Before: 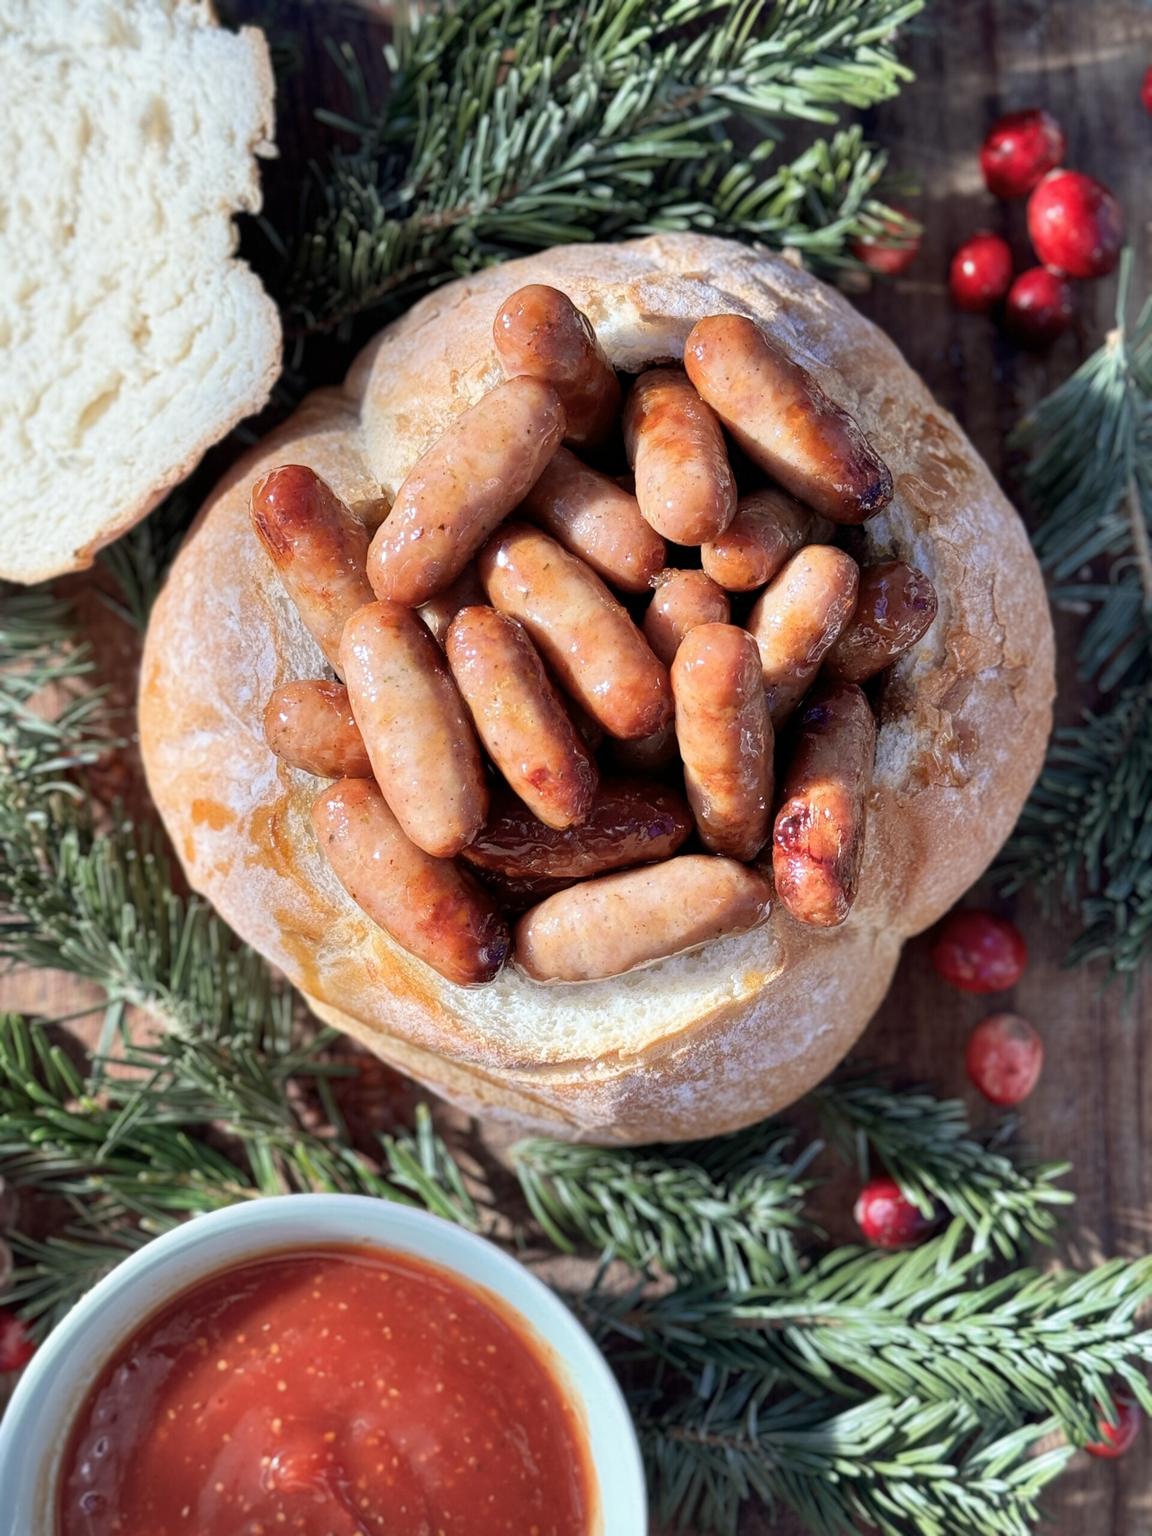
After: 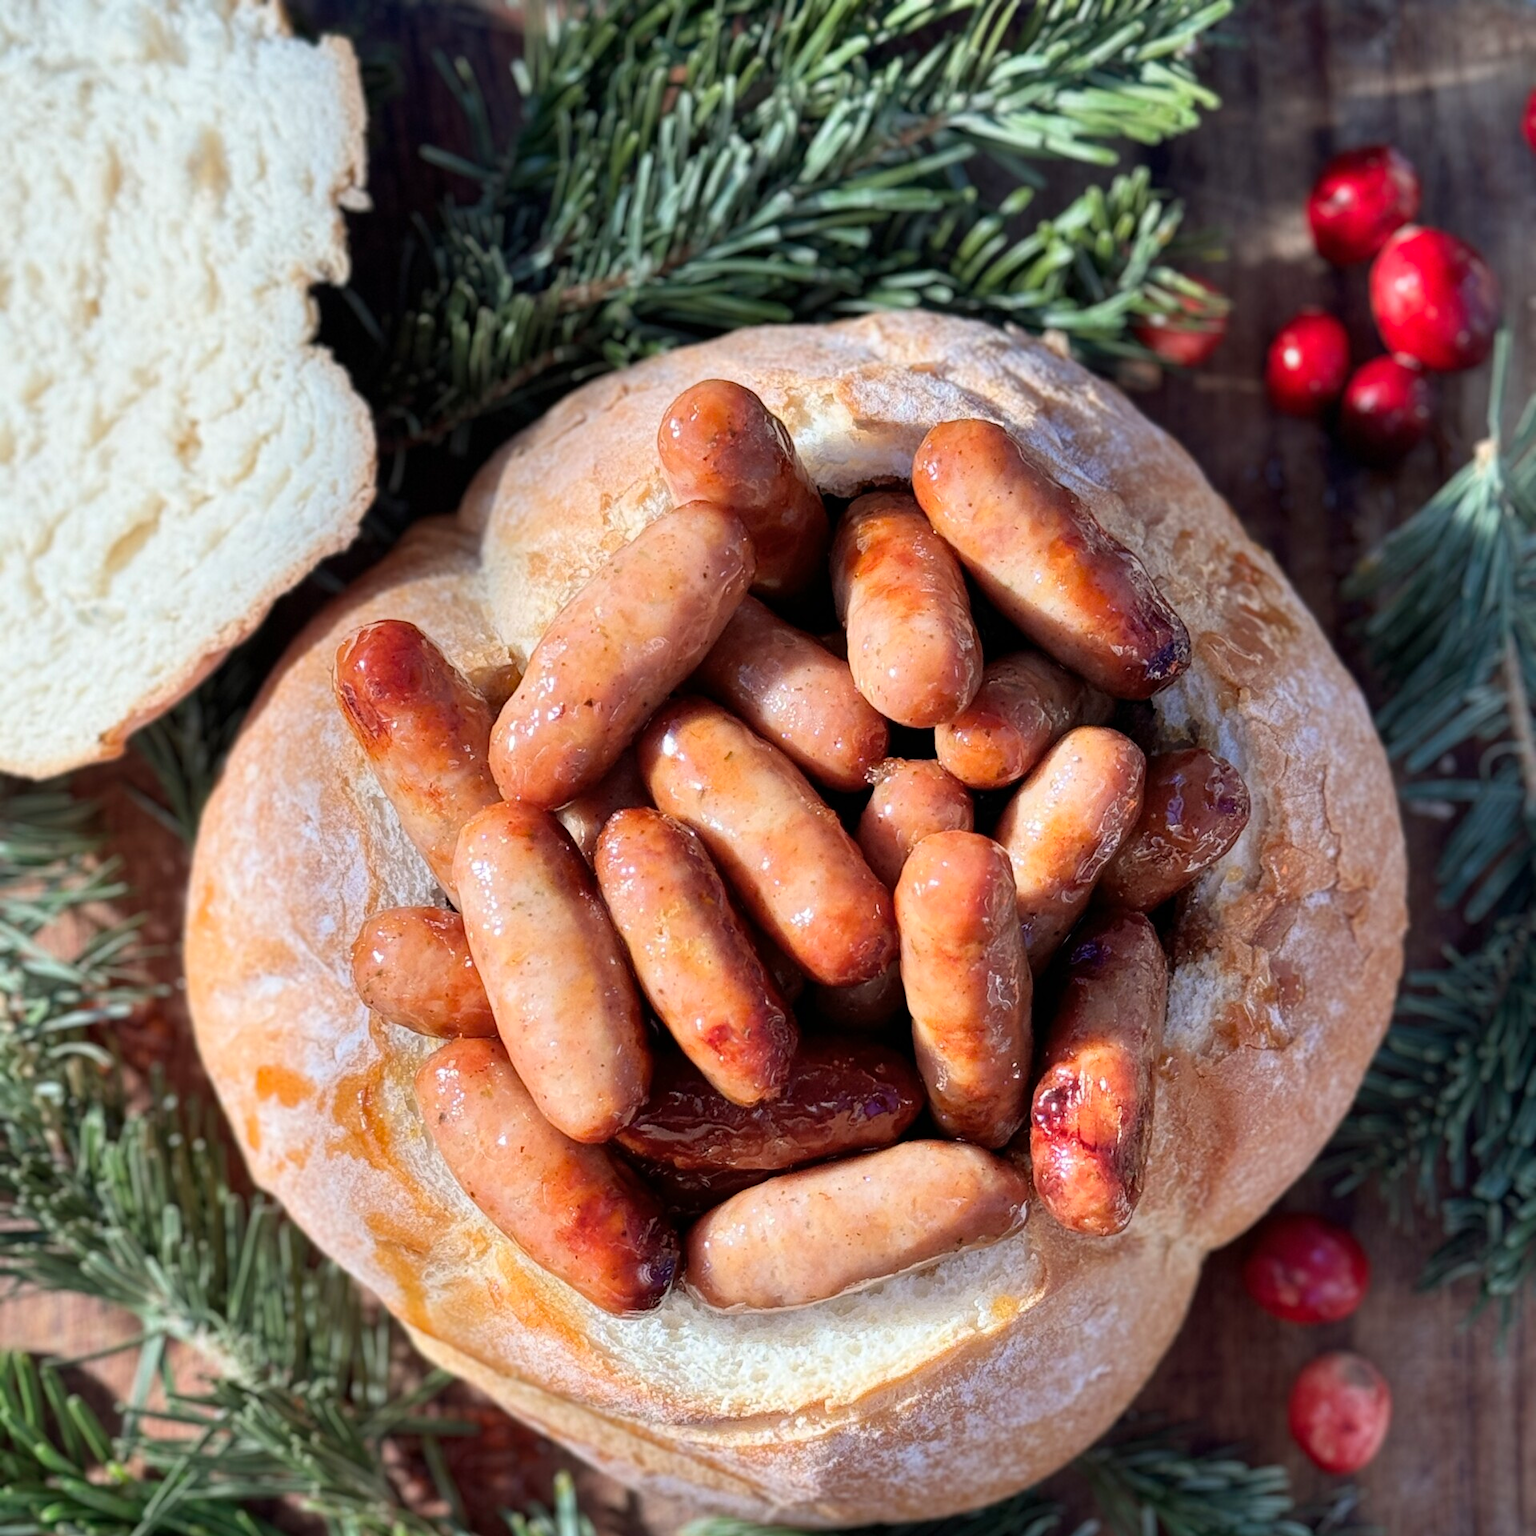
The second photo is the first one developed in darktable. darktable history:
crop: bottom 24.99%
